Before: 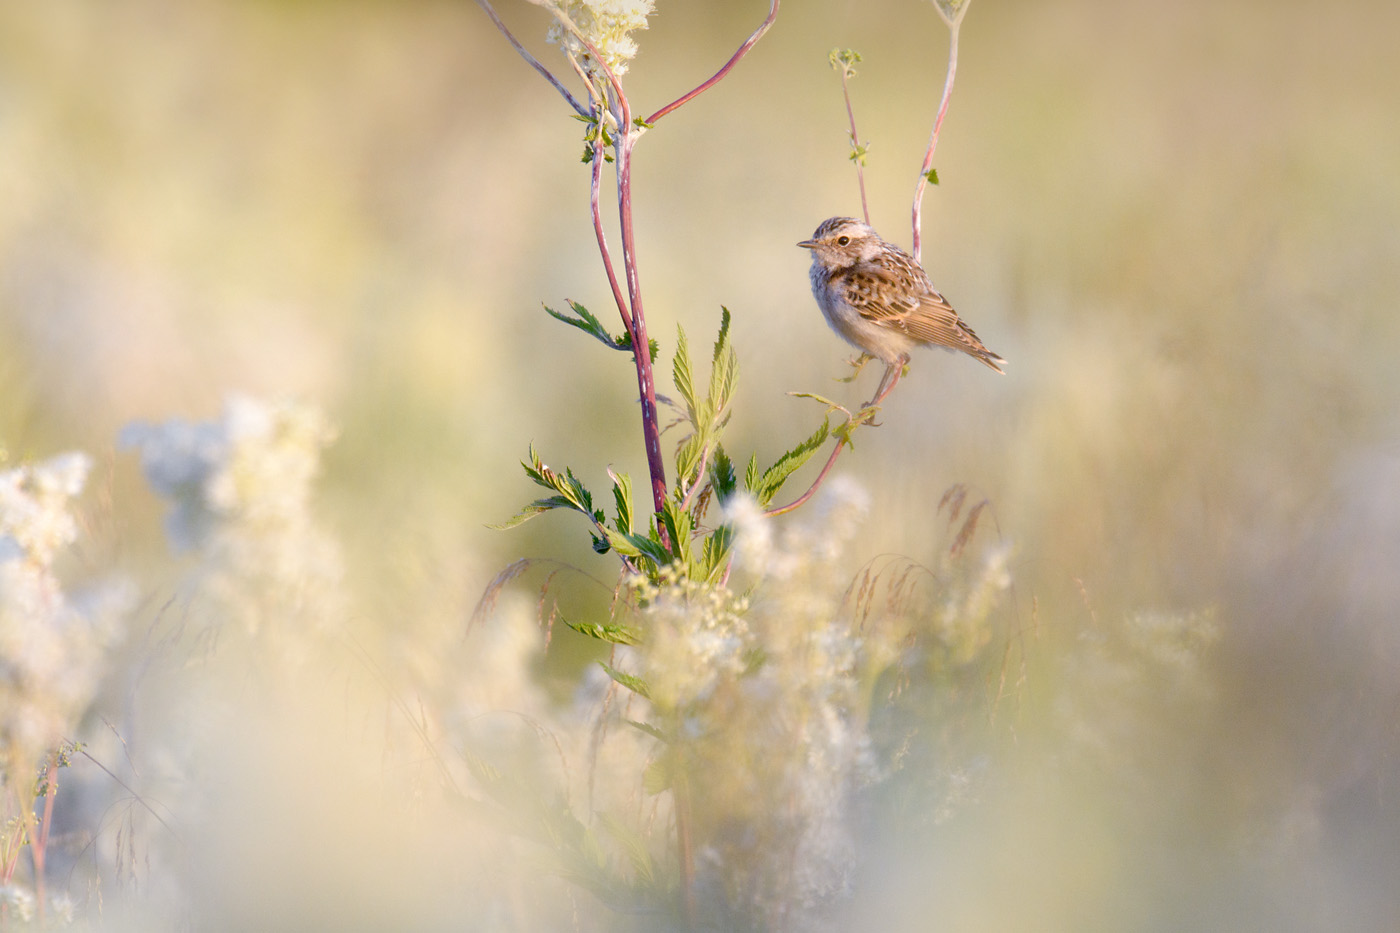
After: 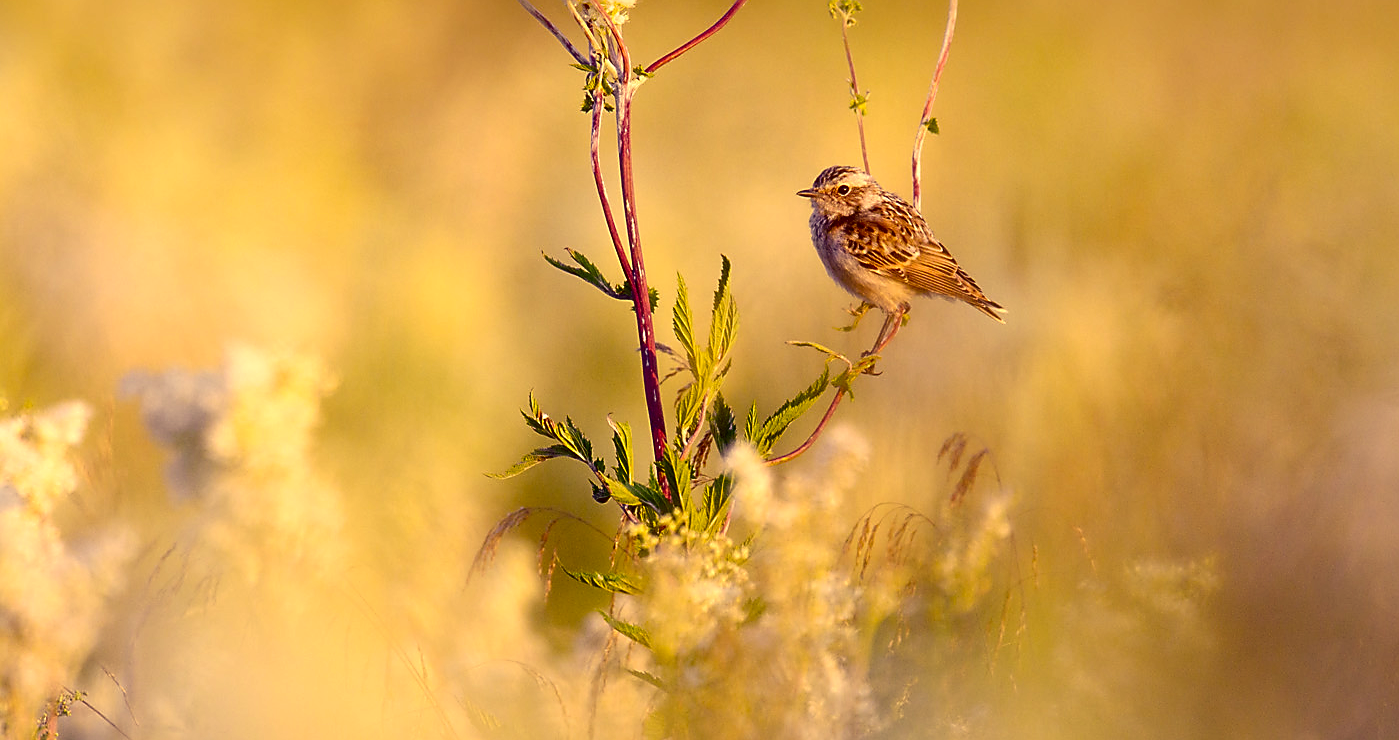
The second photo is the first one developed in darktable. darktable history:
contrast brightness saturation: contrast 0.13, brightness -0.24, saturation 0.14
color balance rgb: perceptual saturation grading › global saturation 3.7%, global vibrance 5.56%, contrast 3.24%
crop and rotate: top 5.667%, bottom 14.937%
color correction: highlights a* 10.12, highlights b* 39.04, shadows a* 14.62, shadows b* 3.37
sharpen: radius 1.4, amount 1.25, threshold 0.7
